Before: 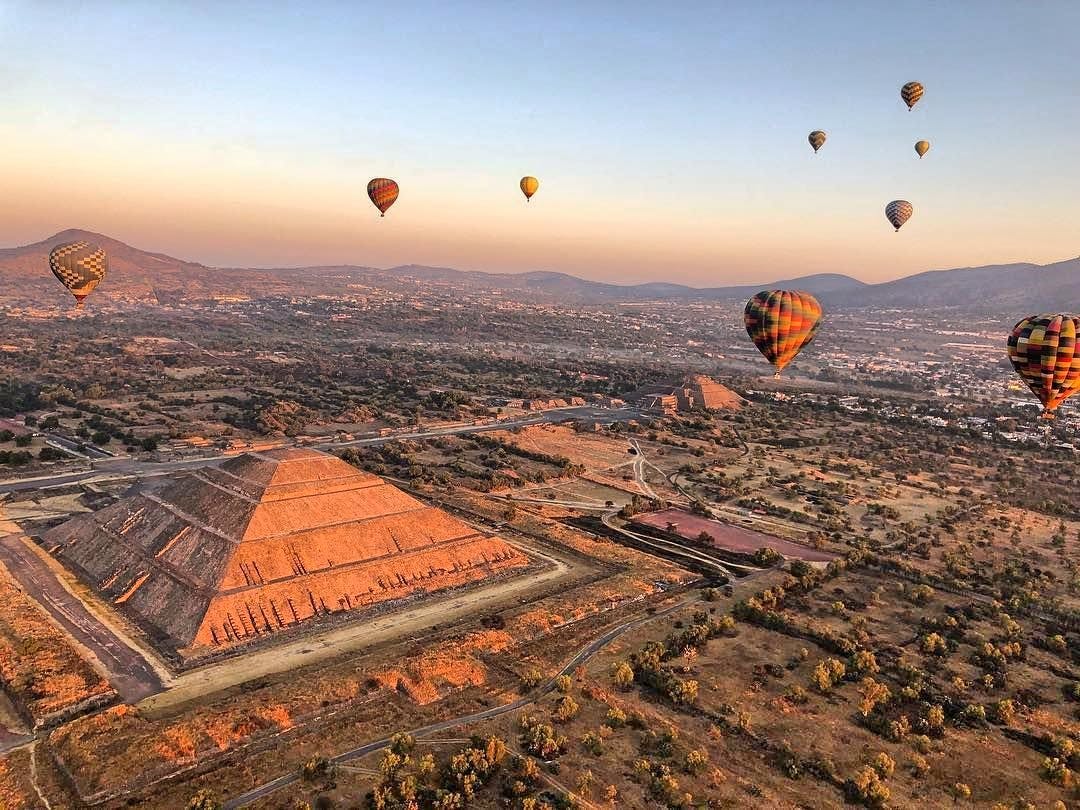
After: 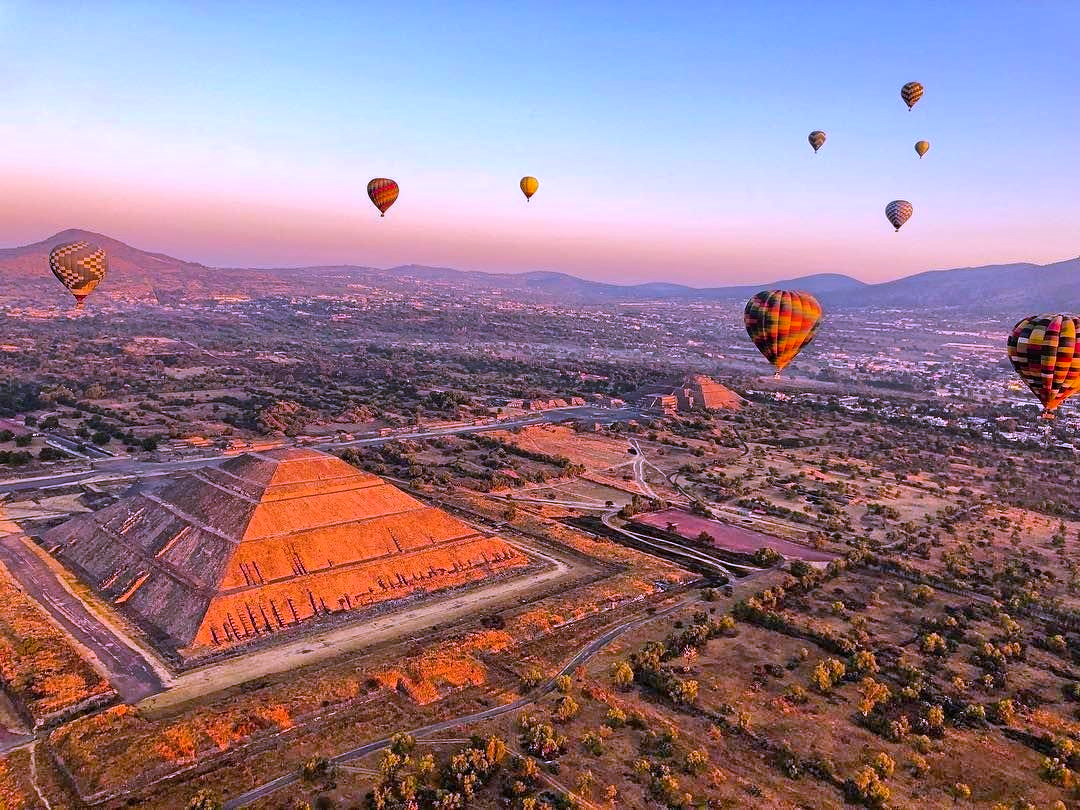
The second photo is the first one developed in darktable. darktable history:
white balance: red 0.931, blue 1.11
color balance rgb: linear chroma grading › global chroma 15%, perceptual saturation grading › global saturation 30%
color correction: highlights a* 15.46, highlights b* -20.56
